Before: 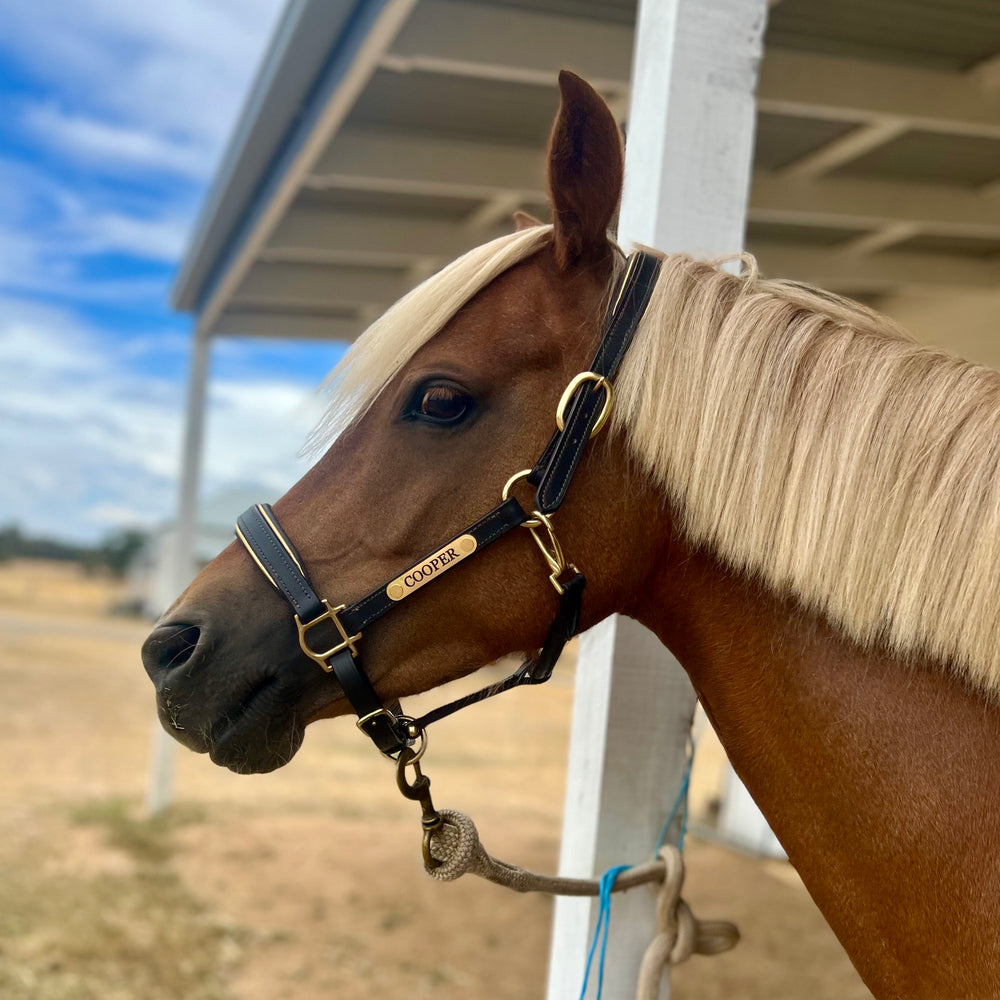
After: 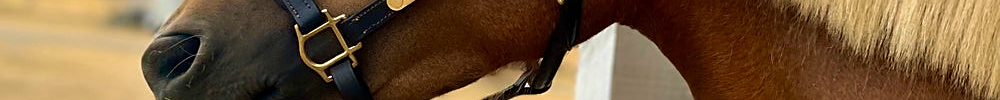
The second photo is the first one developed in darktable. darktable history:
crop and rotate: top 59.084%, bottom 30.916%
sharpen: on, module defaults
velvia: strength 45%
